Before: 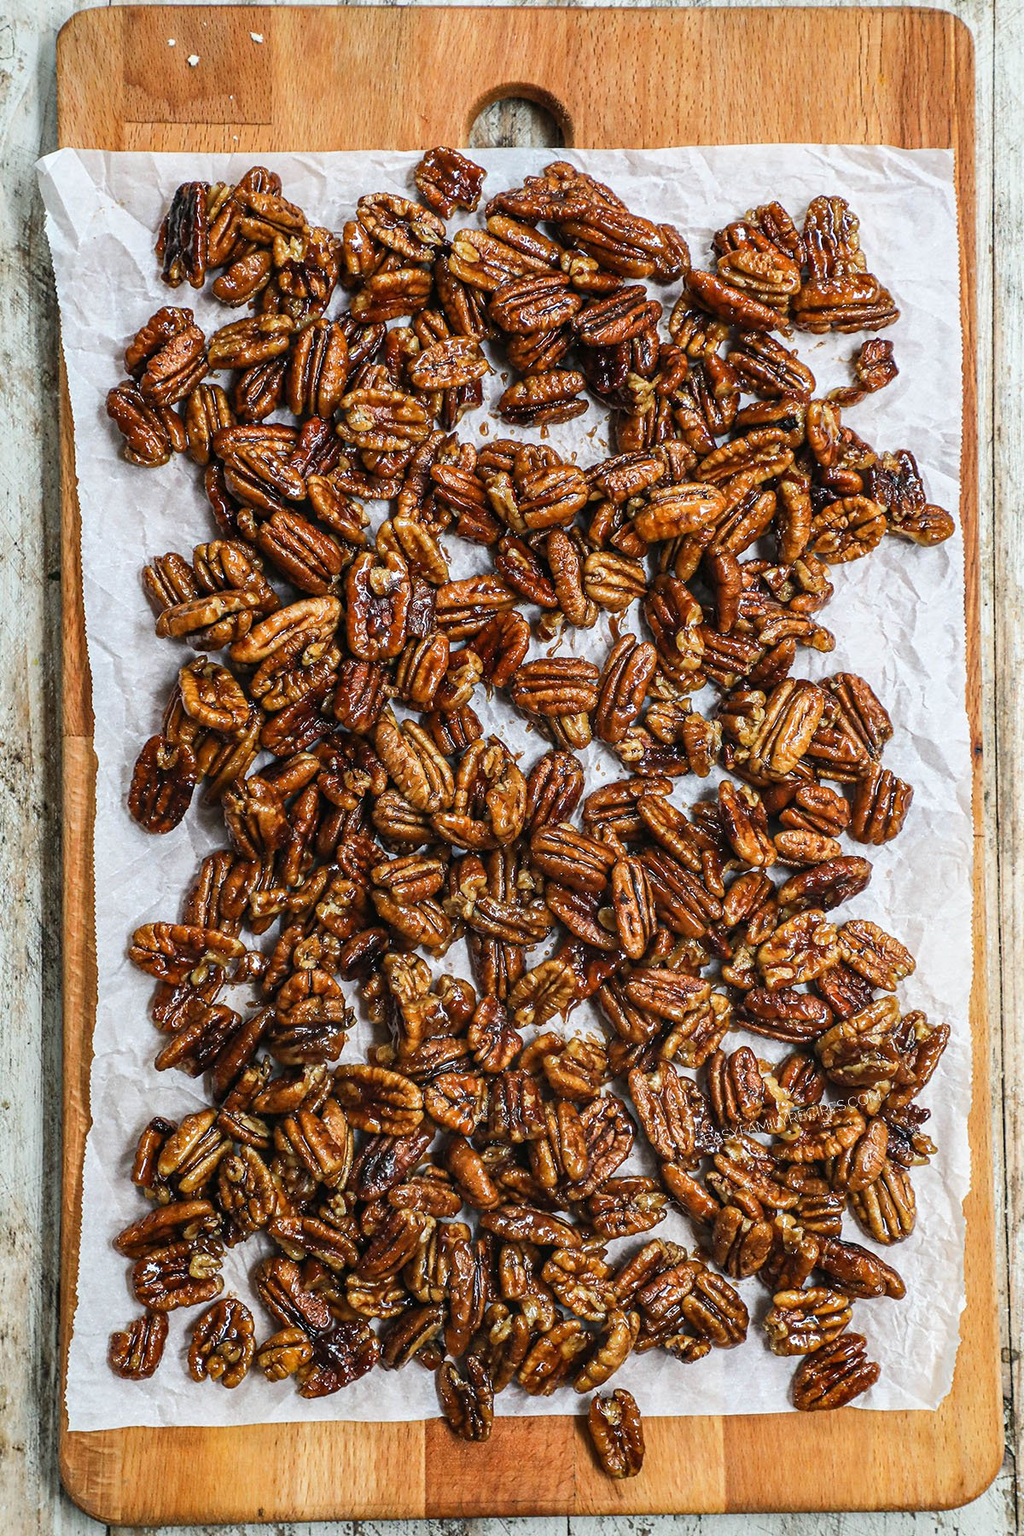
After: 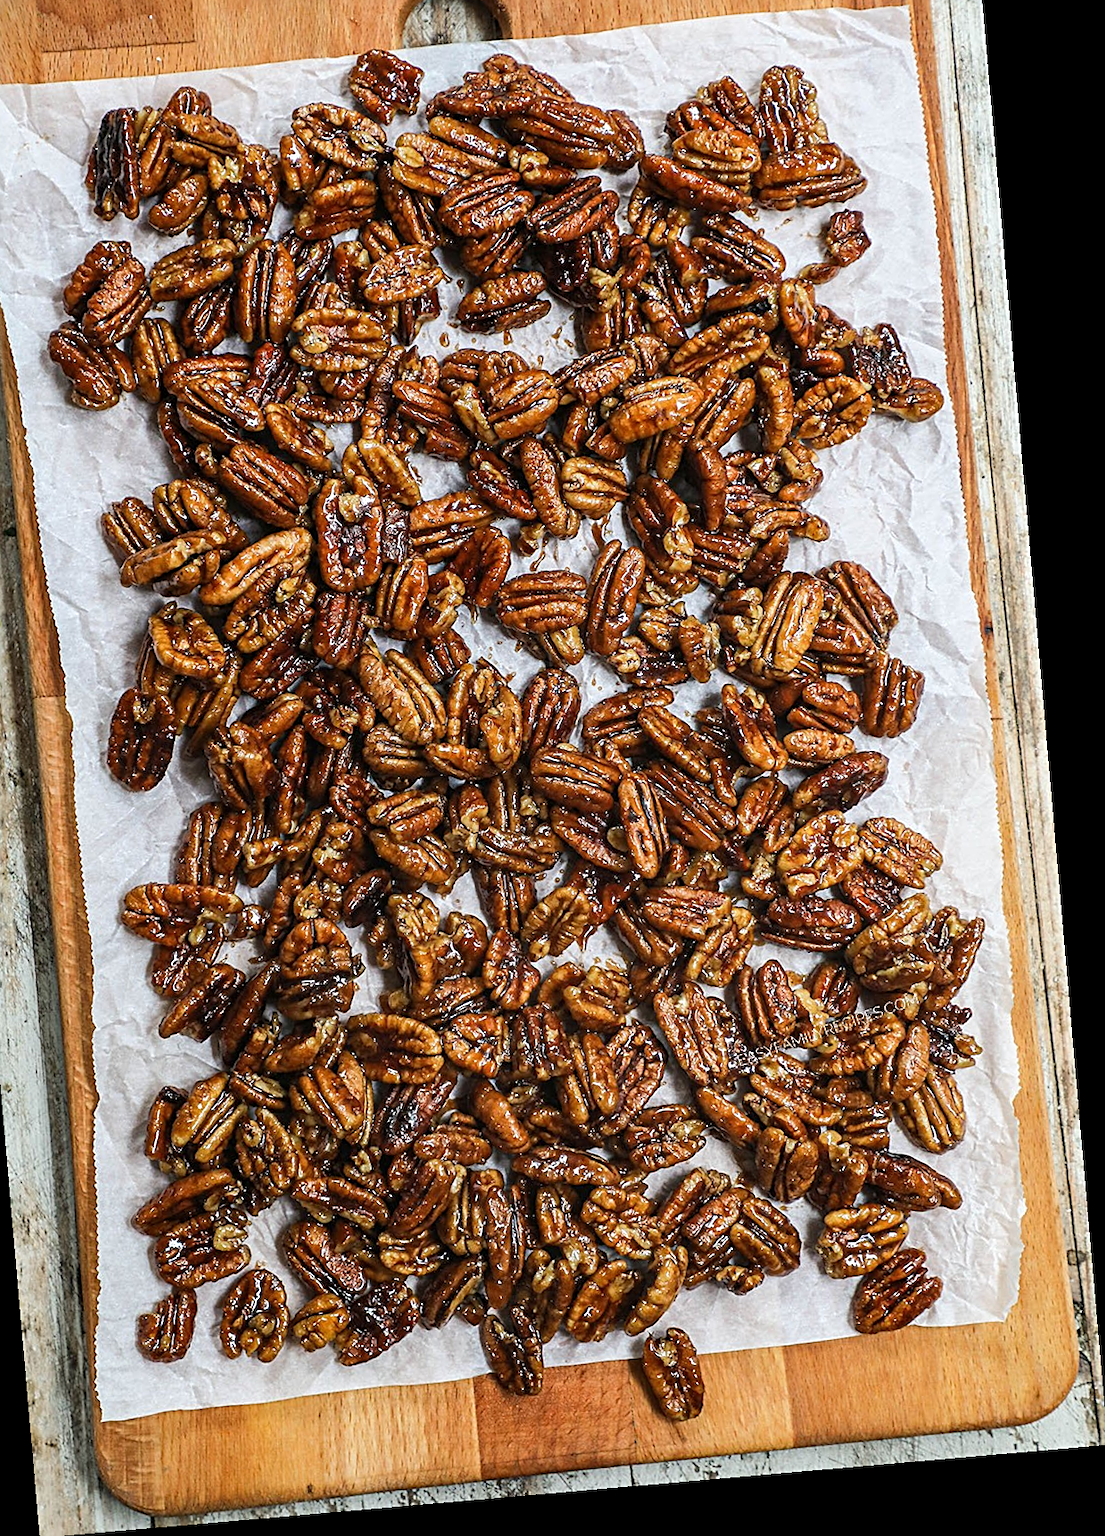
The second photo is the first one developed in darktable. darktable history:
sharpen: radius 2.167, amount 0.381, threshold 0
rotate and perspective: rotation -4.98°, automatic cropping off
crop and rotate: left 8.262%, top 9.226%
